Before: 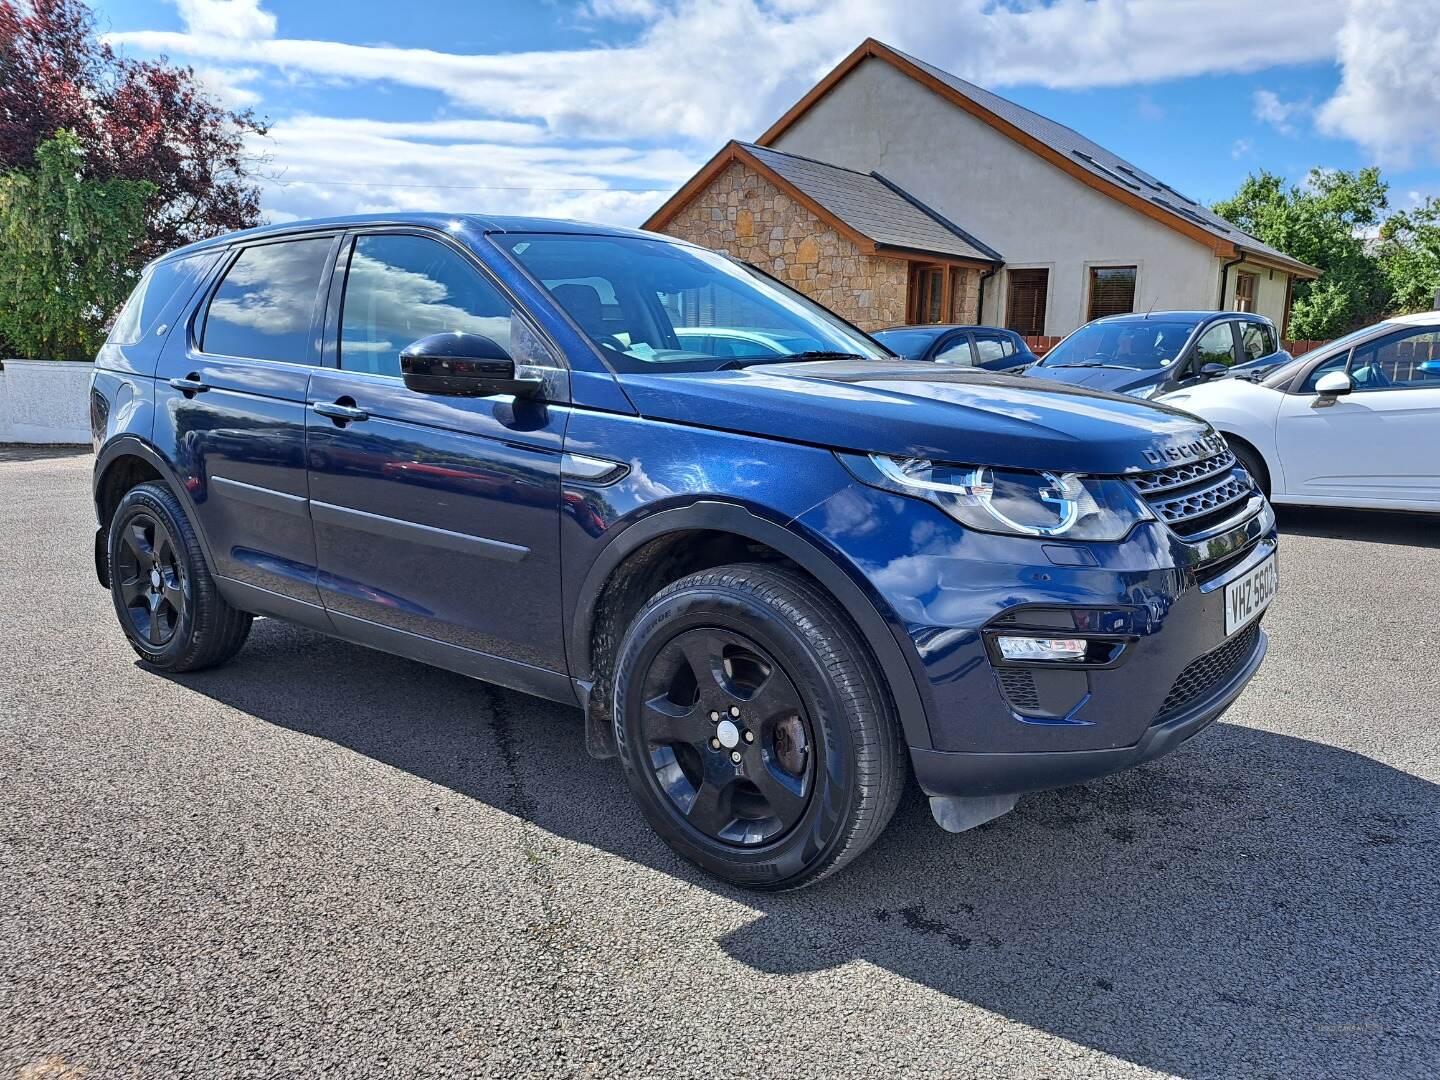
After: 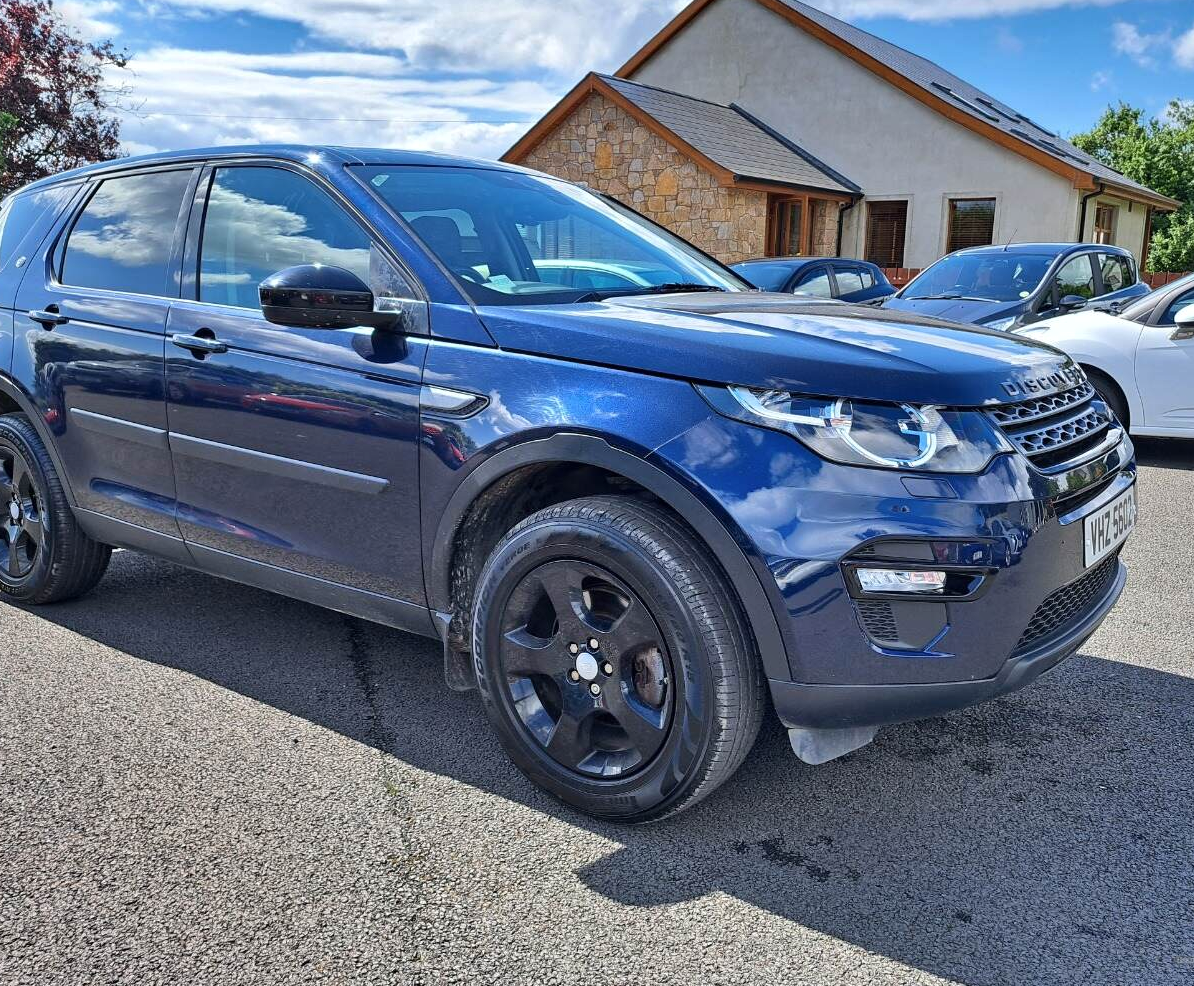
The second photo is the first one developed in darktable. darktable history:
shadows and highlights: white point adjustment 1.03, soften with gaussian
crop: left 9.832%, top 6.341%, right 7.234%, bottom 2.29%
